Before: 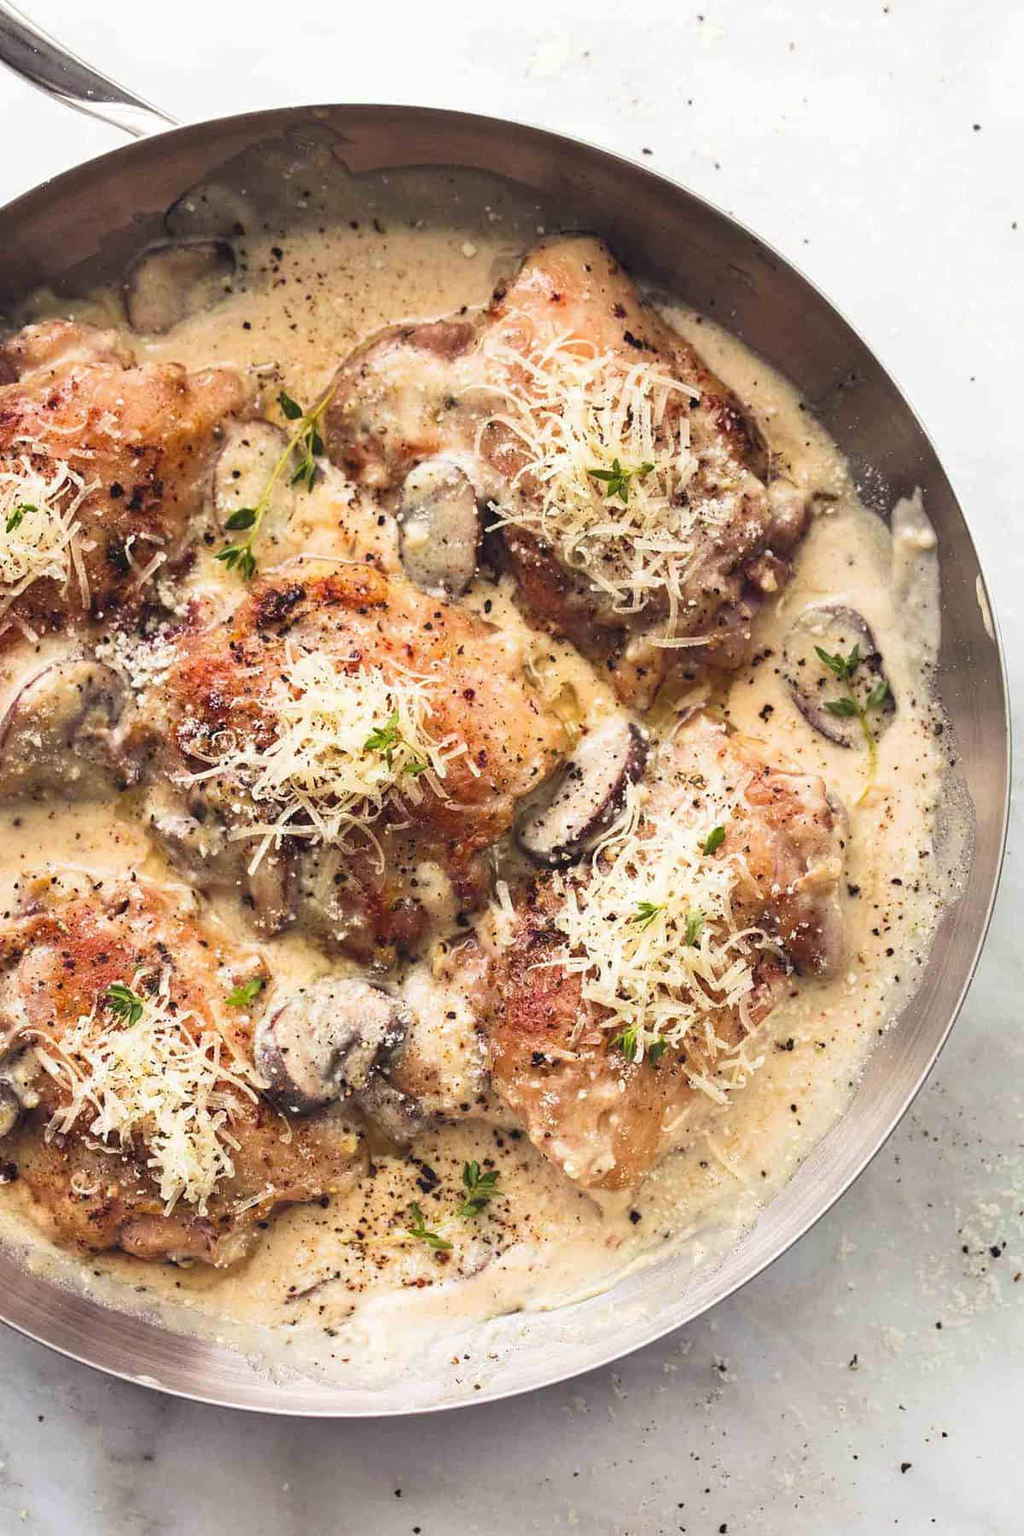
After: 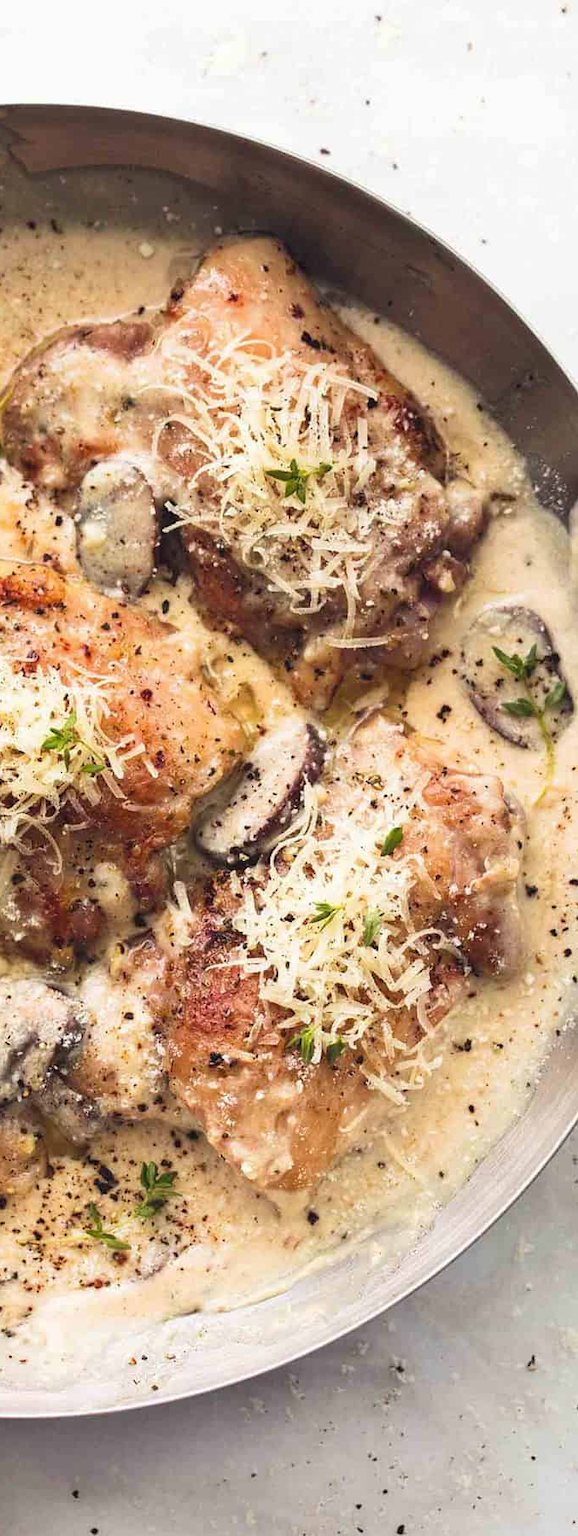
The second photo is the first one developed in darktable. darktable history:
crop: left 31.537%, top 0.016%, right 11.888%
